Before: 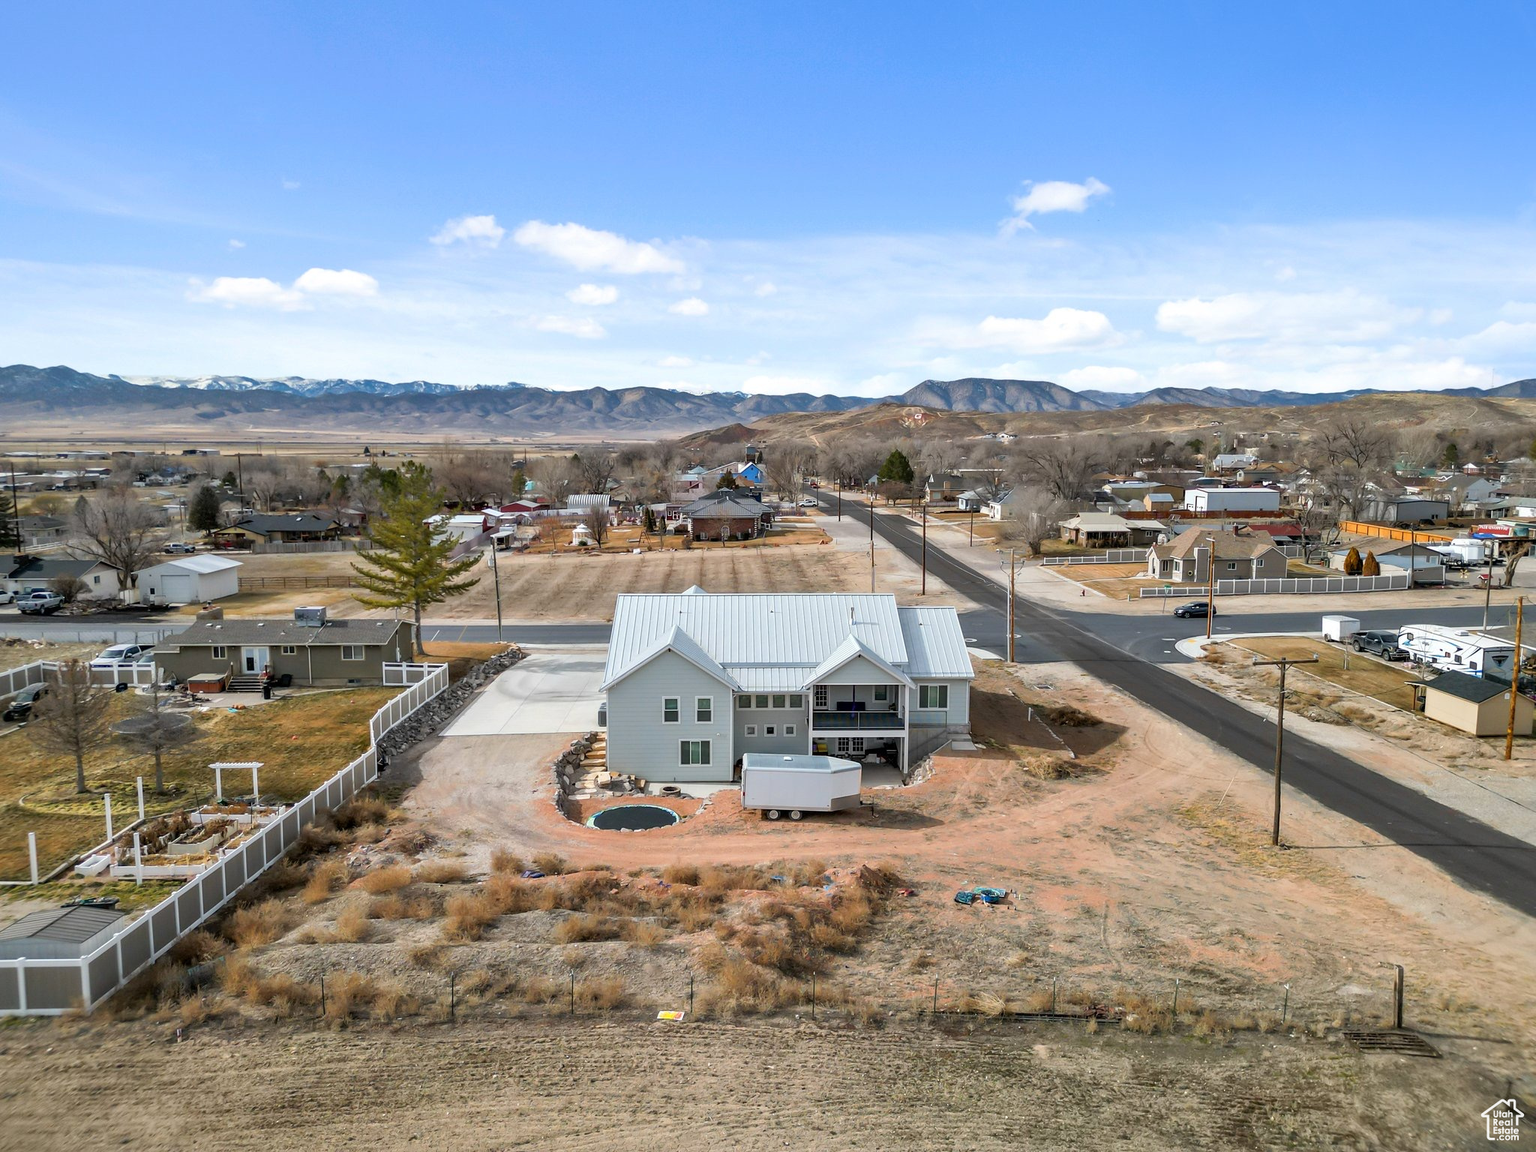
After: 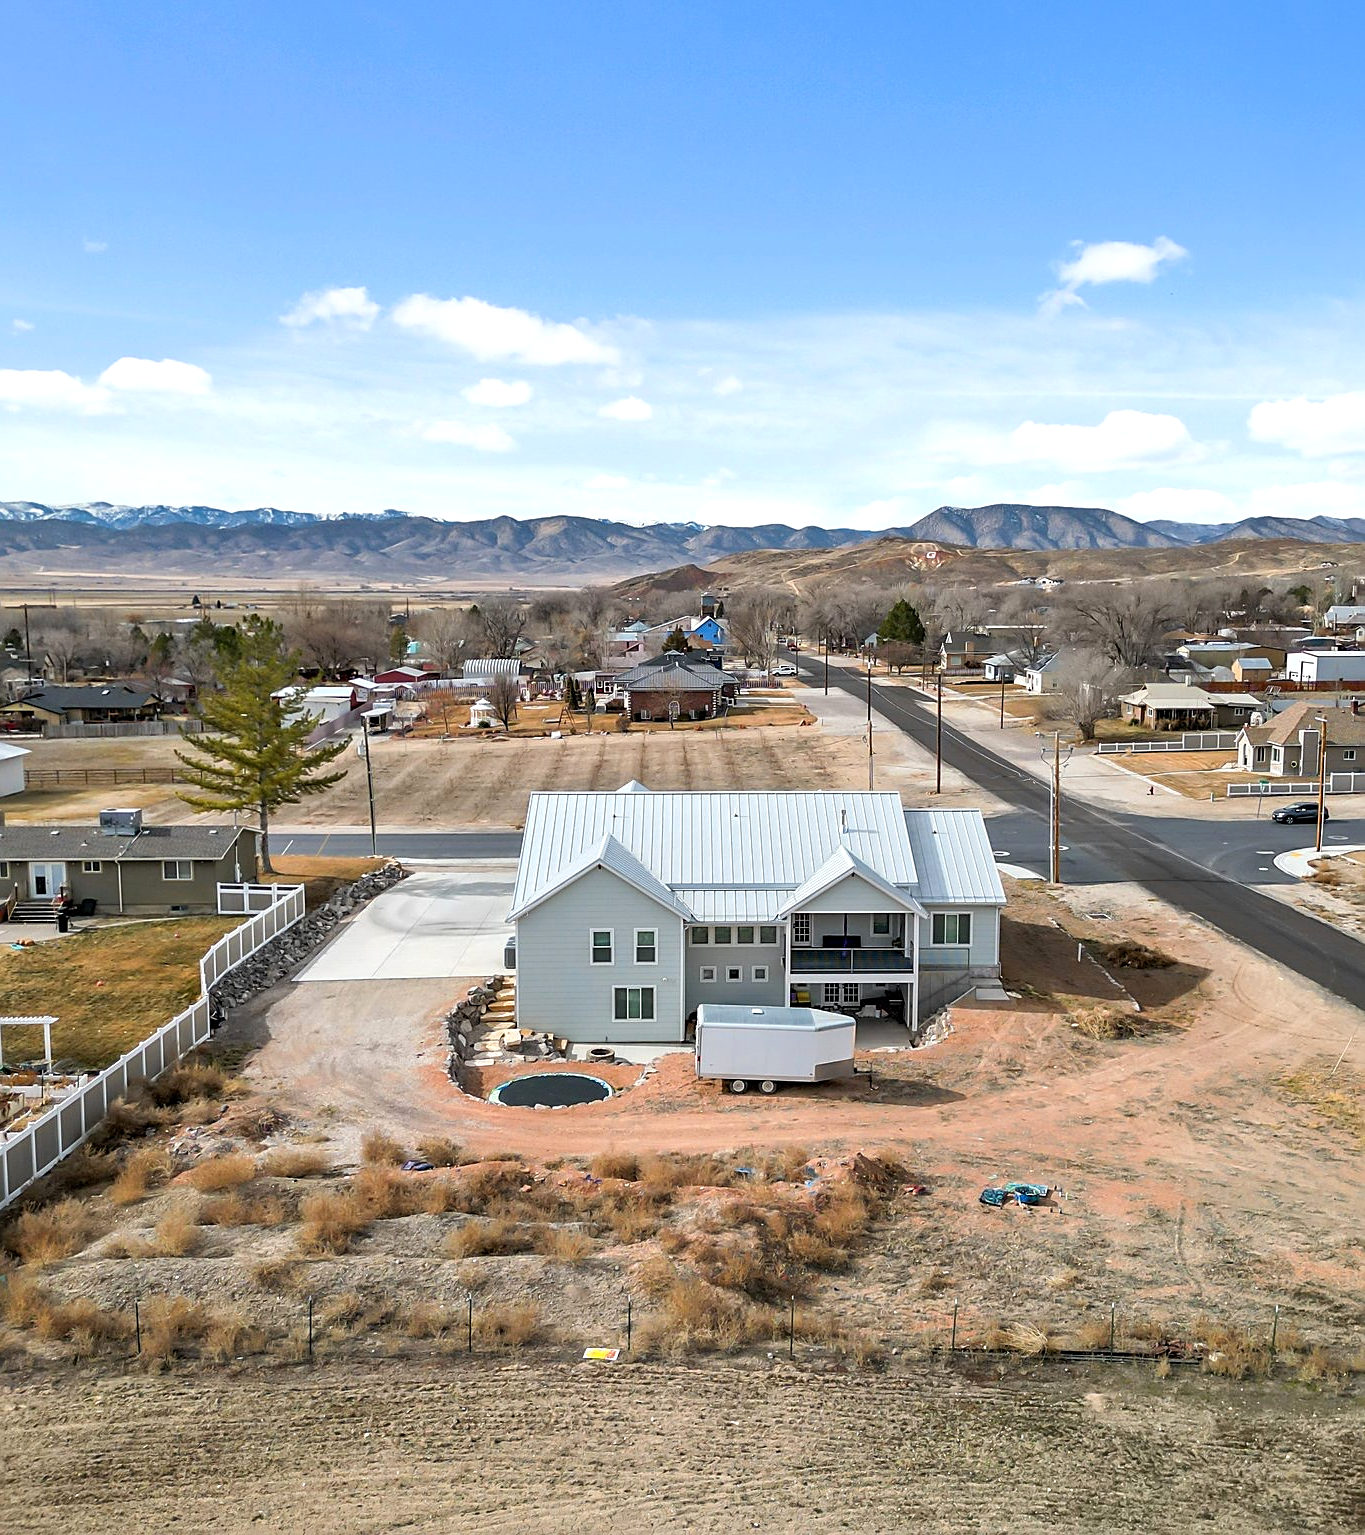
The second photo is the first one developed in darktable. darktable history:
sharpen: on, module defaults
levels: levels [0, 0.476, 0.951]
crop and rotate: left 14.352%, right 18.949%
